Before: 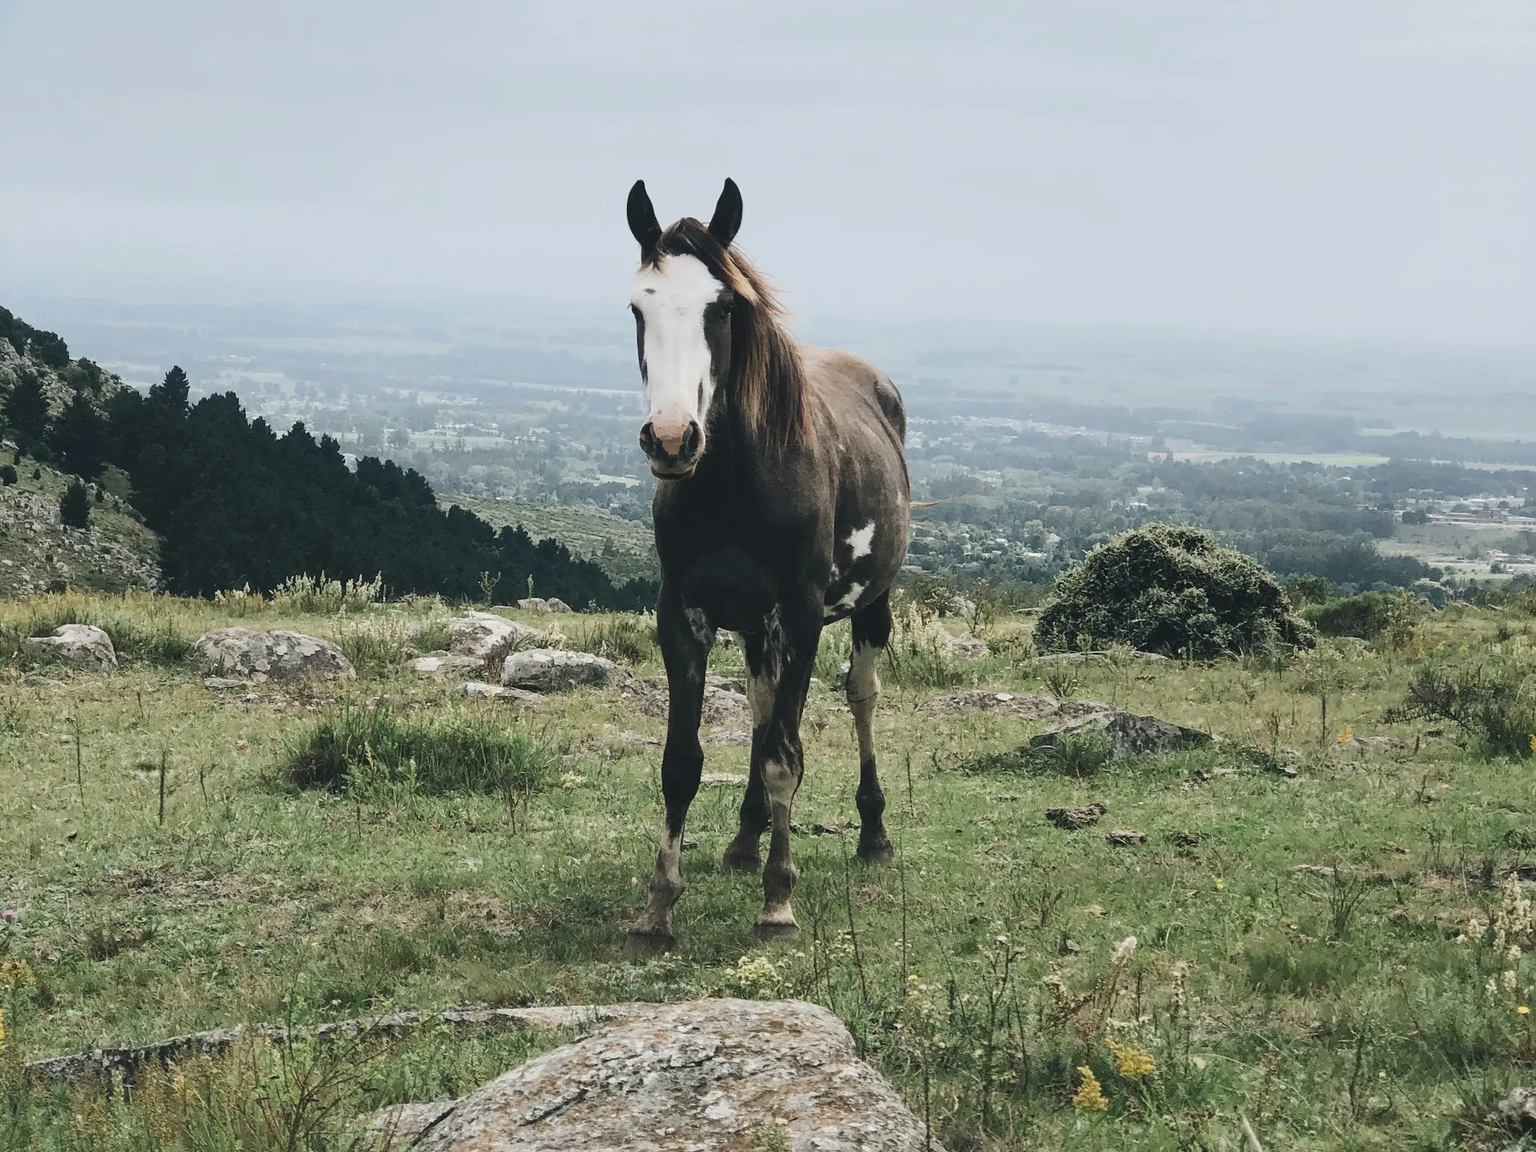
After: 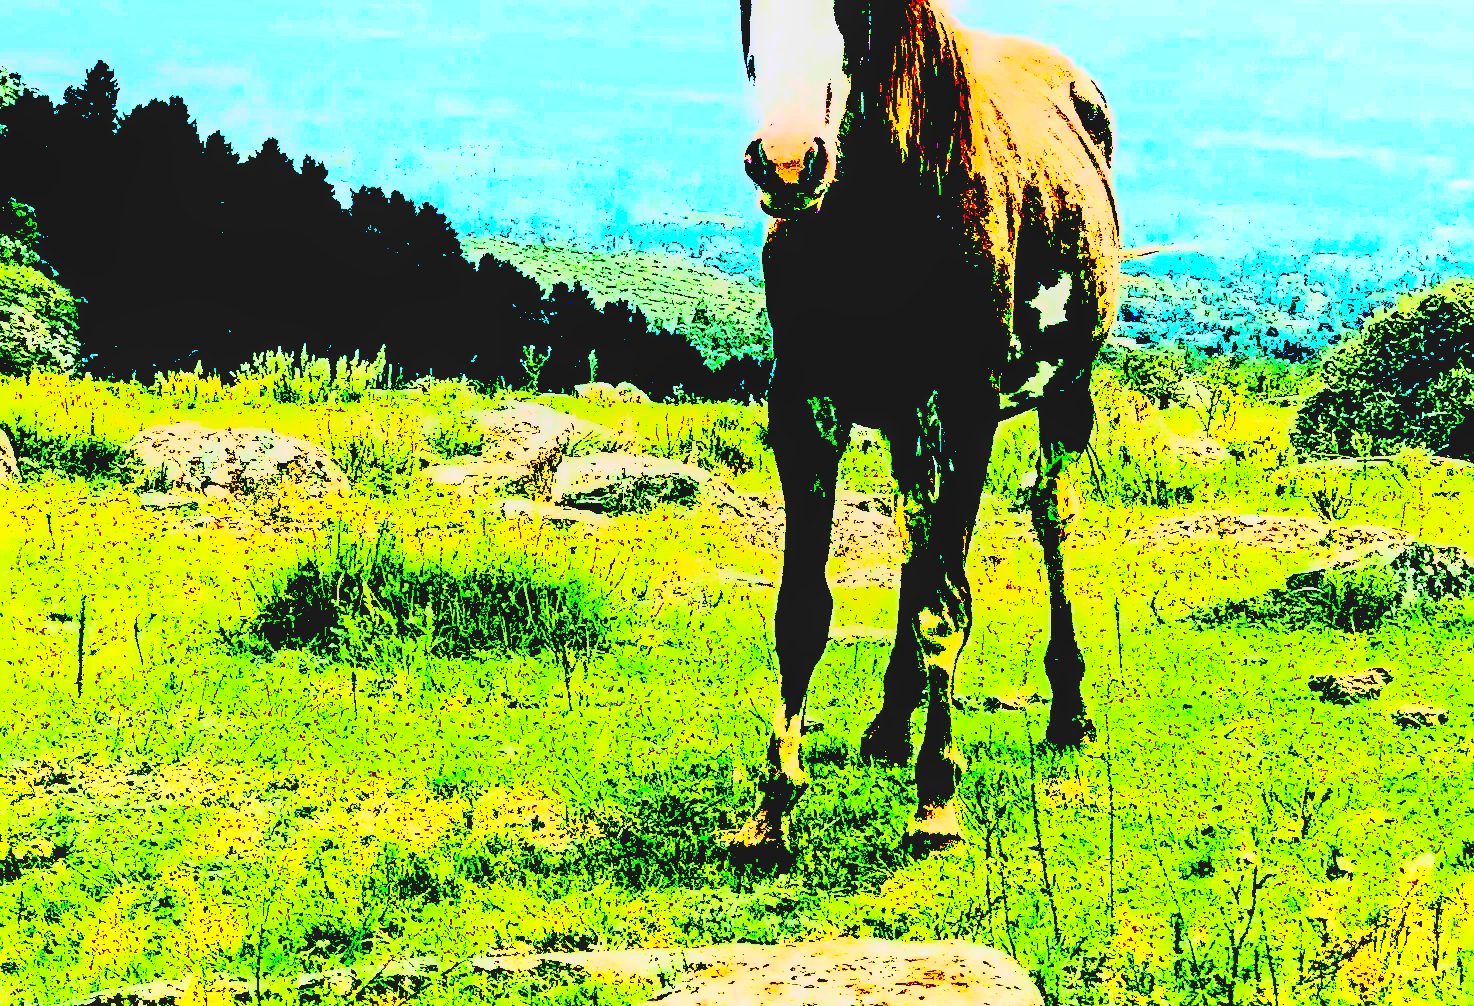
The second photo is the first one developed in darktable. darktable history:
crop: left 6.756%, top 28.024%, right 24.105%, bottom 9.09%
local contrast: on, module defaults
sharpen: radius 4.044, amount 1.986
exposure: black level correction 0.1, exposure 2.902 EV, compensate highlight preservation false
shadows and highlights: on, module defaults
contrast brightness saturation: contrast 0.82, brightness 0.594, saturation 0.577
color balance rgb: shadows lift › chroma 2.047%, shadows lift › hue 214.34°, linear chroma grading › global chroma 14.465%, perceptual saturation grading › global saturation 45.817%, perceptual saturation grading › highlights -25.215%, perceptual saturation grading › shadows 49.336%, global vibrance 45.224%
